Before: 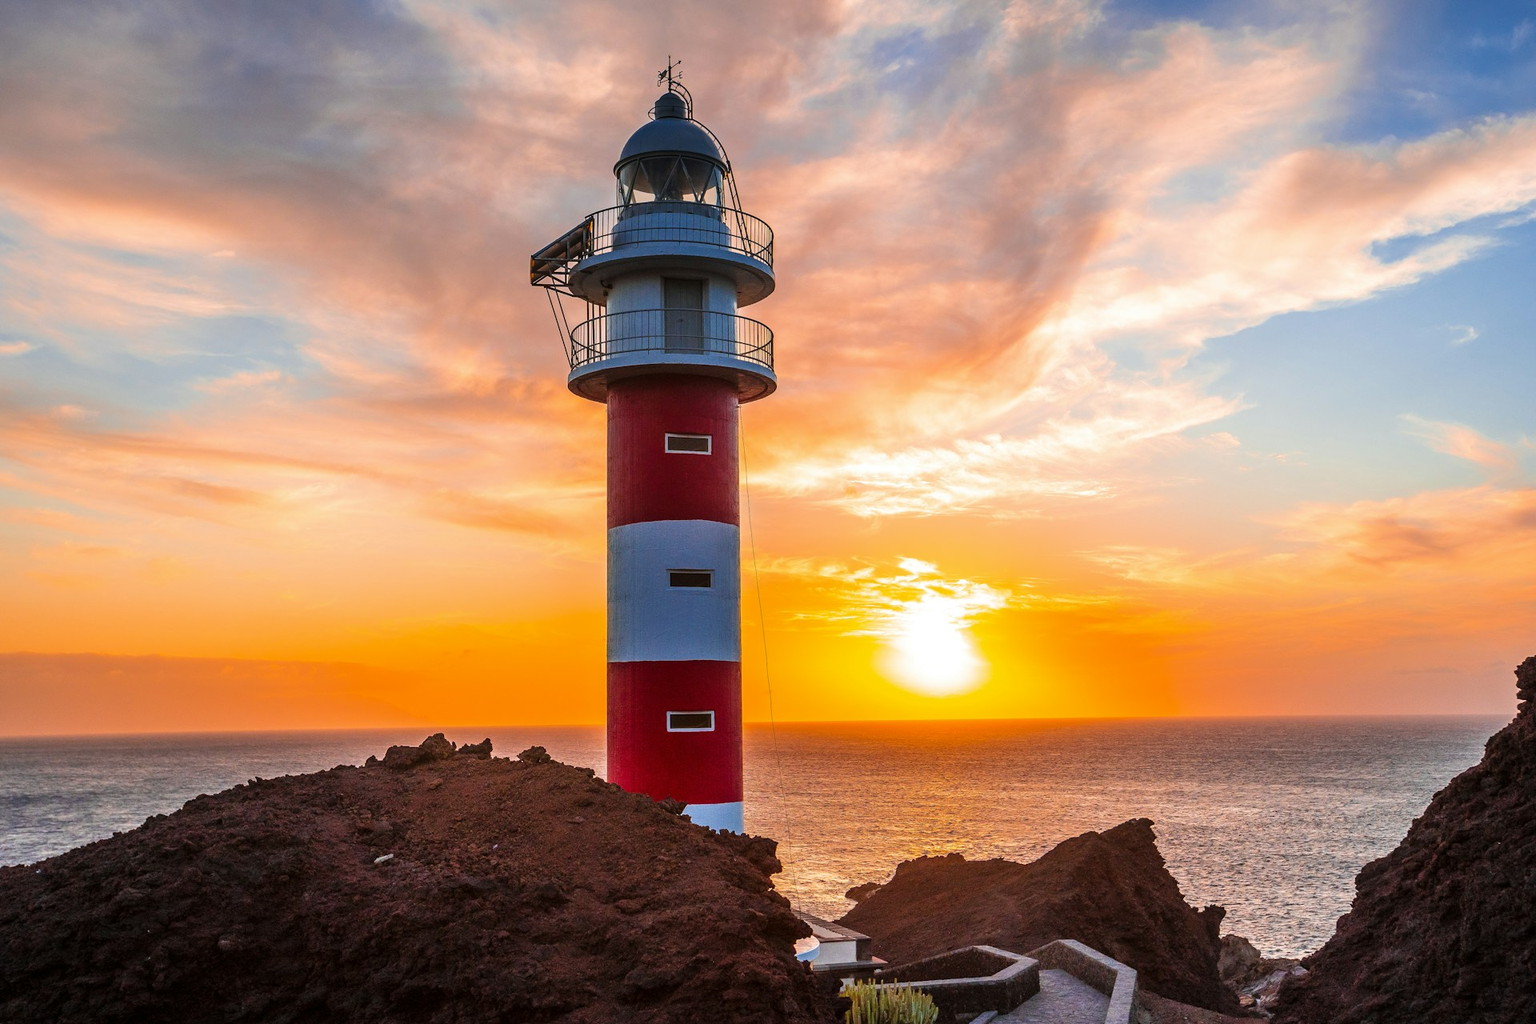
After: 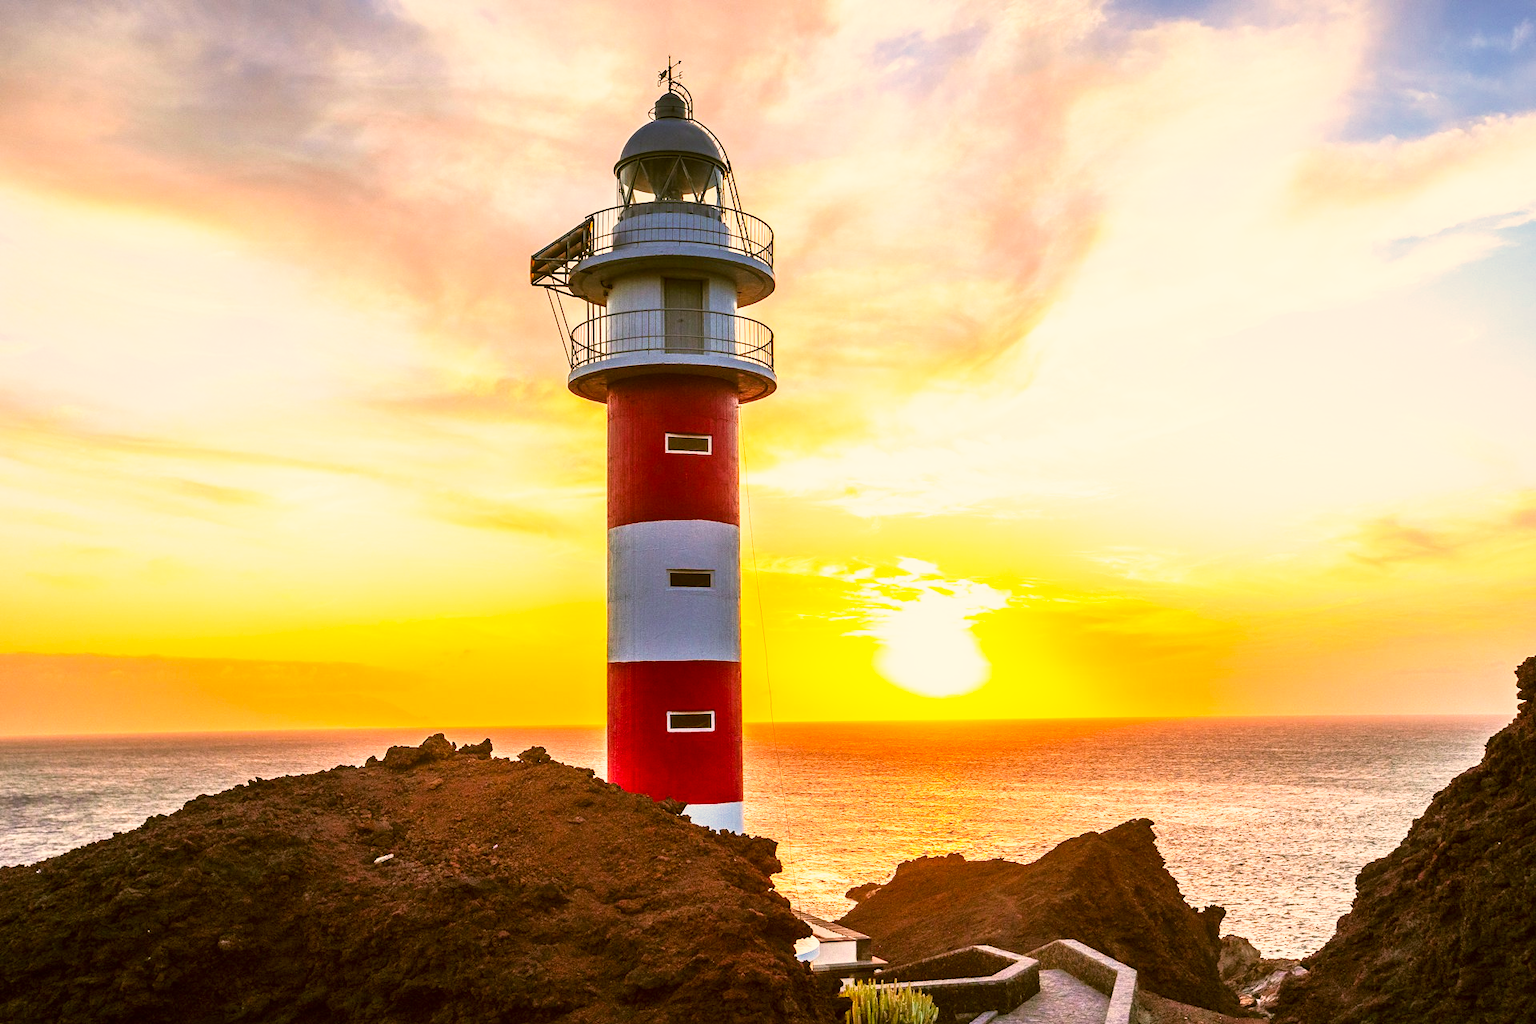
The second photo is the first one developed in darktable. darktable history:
color correction: highlights a* 8.74, highlights b* 15.52, shadows a* -0.356, shadows b* 25.72
base curve: curves: ch0 [(0, 0) (0.495, 0.917) (1, 1)], preserve colors none
